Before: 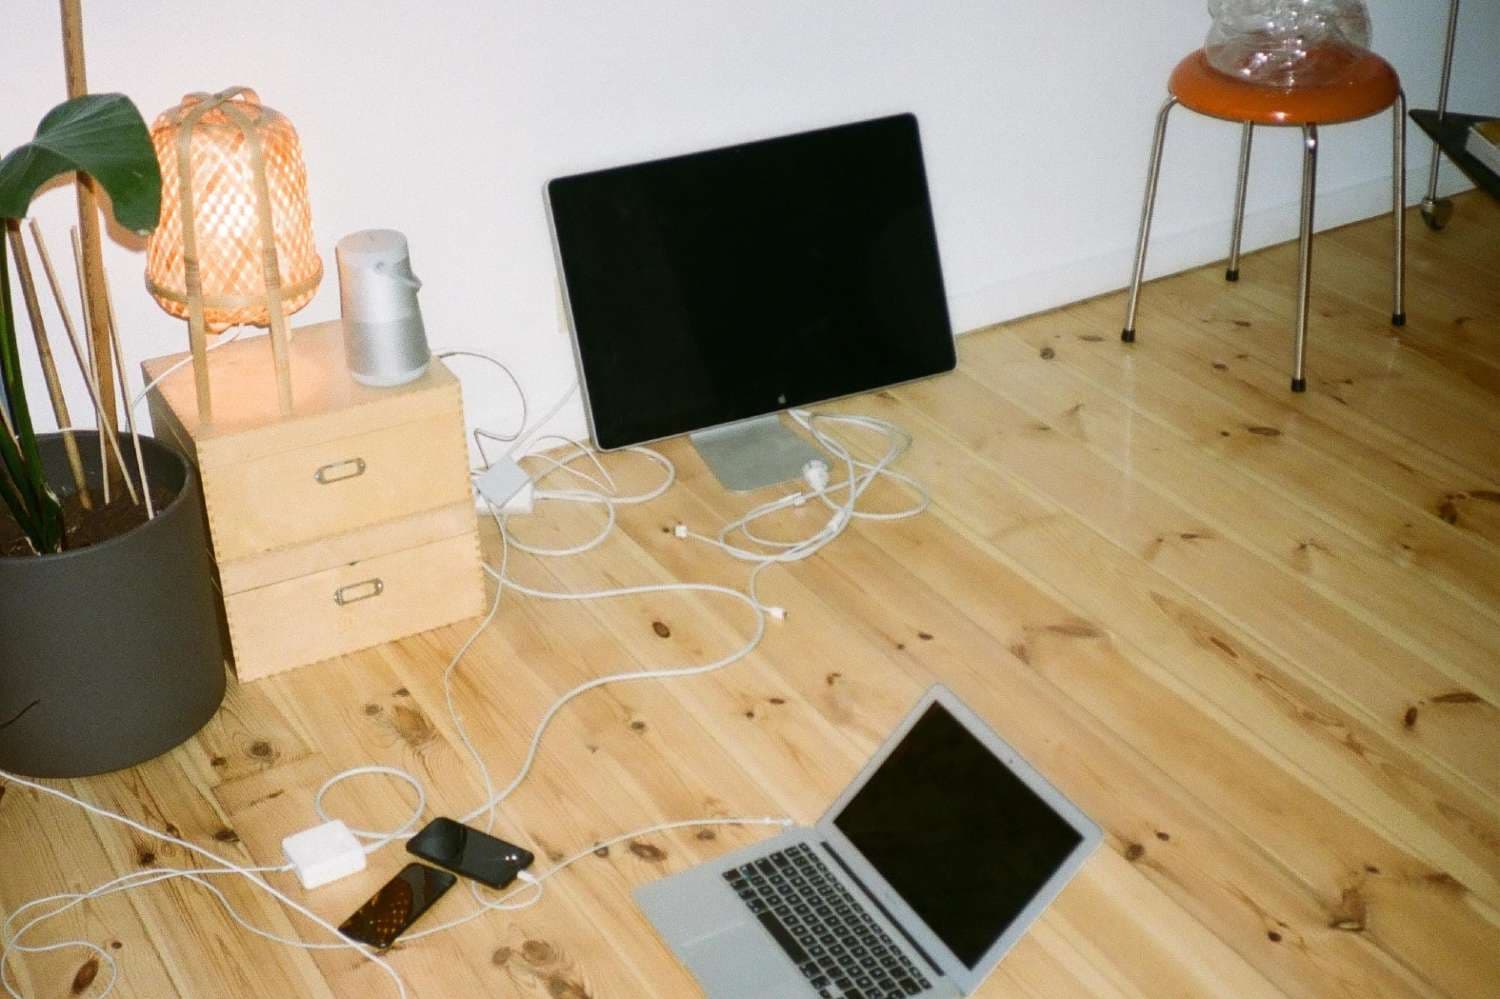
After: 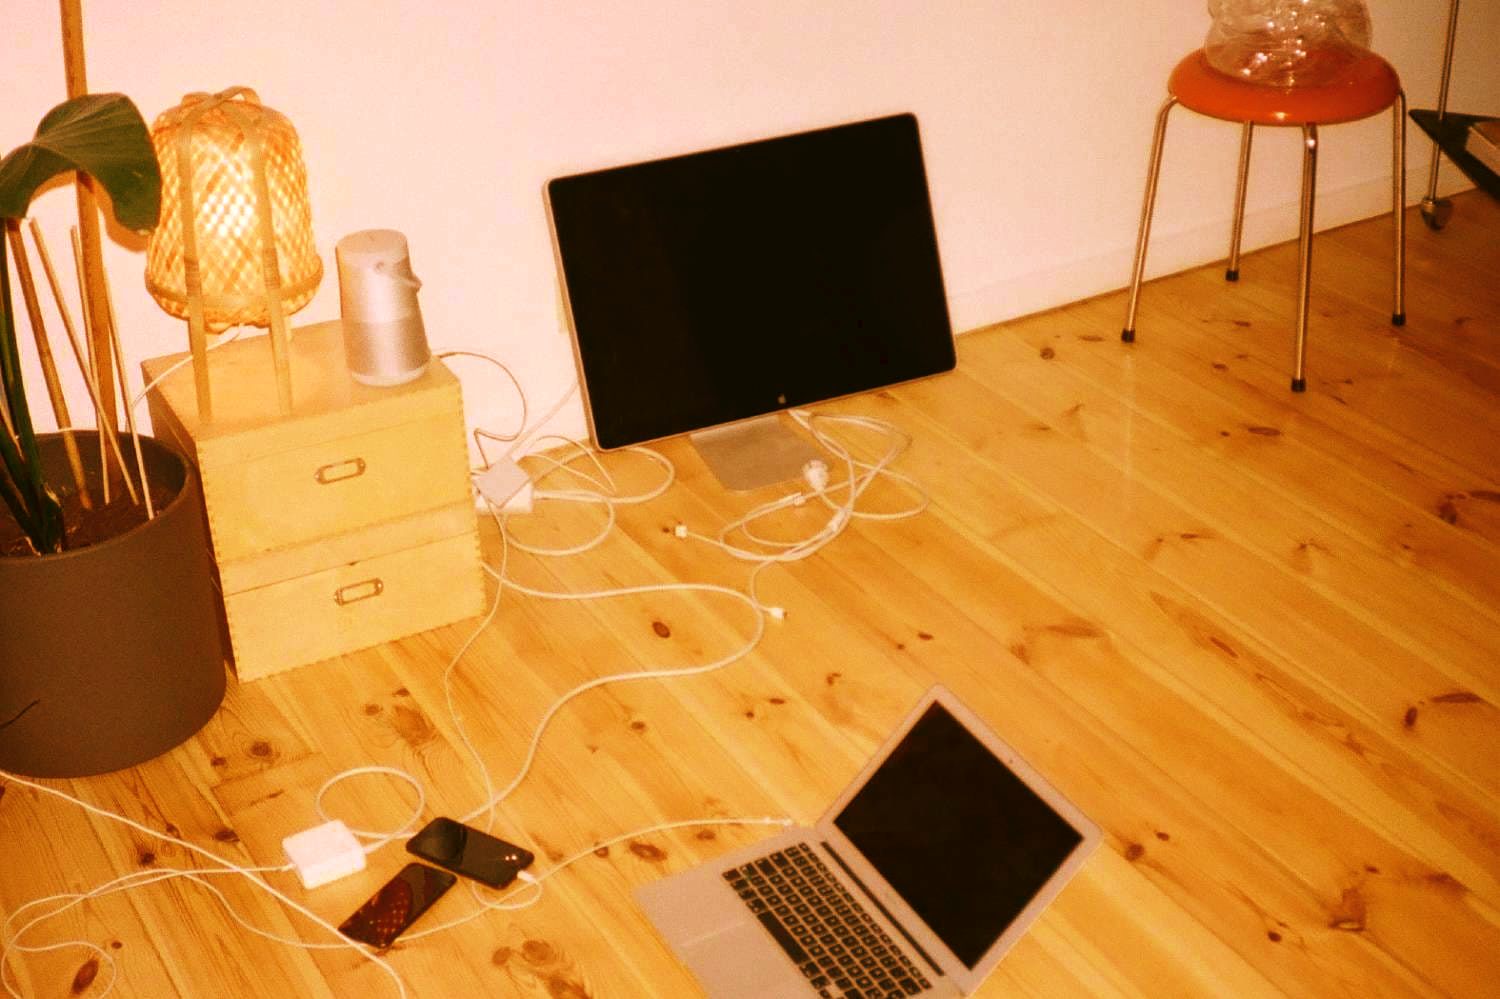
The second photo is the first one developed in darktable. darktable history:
tone curve: curves: ch0 [(0, 0) (0.003, 0.032) (0.011, 0.034) (0.025, 0.039) (0.044, 0.055) (0.069, 0.078) (0.1, 0.111) (0.136, 0.147) (0.177, 0.191) (0.224, 0.238) (0.277, 0.291) (0.335, 0.35) (0.399, 0.41) (0.468, 0.48) (0.543, 0.547) (0.623, 0.621) (0.709, 0.699) (0.801, 0.789) (0.898, 0.884) (1, 1)], preserve colors none
color look up table: target L [100.5, 99.48, 98.47, 93.86, 89.52, 87.47, 80.82, 75.18, 69.73, 69.01, 61.72, 64.22, 46.21, 41.11, 17.66, 67.91, 64.1, 66.6, 56.67, 52, 52.85, 42.12, 30.06, 33.43, 18.23, 96.7, 80, 73.84, 63.64, 67.62, 66.45, 61.46, 55.23, 43.33, 50.1, 43.34, 34.12, 38.89, 18.98, 11.88, 27.97, 0.079, 96.95, 84.33, 66.95, 54.85, 55.81, 23.72, 0.662], target a [-23, -23.46, -19.77, -24.22, -55.33, -31, 6.615, -67.2, -6.322, 19, -63.93, 0.017, -9.857, -44.05, -24.68, 41.51, 51.1, 37.23, 76.56, 80.79, 64.71, 64.84, 39.21, 52.31, 25.54, 17.03, 36.11, 40.7, 63.12, 61.23, 36.97, 89.9, 75.84, 22.3, 33.27, 70.94, 37.13, 65.24, -9.214, 17.94, 51.16, 1.01, -30.31, -7.689, 12.16, -47.69, 4.575, -20.69, -1.059], target b [92.59, 100.46, 32.47, 67.23, 84.77, 86.96, 42.22, 45.2, 51.95, 66.18, 62.96, 69.29, 46.78, 44.56, 25.24, 52.71, 70.18, 75.04, 63.41, 68.19, 60.79, 56.83, 41.52, 45.33, 26.67, -8.666, -11.58, -35.67, 1.273, -31.89, 23.12, -53.32, -63.81, -83.14, 46.01, 47.85, 25.58, -2.838, -17.07, -44.52, 38.58, -8.197, 11.17, -17.95, 24.75, 19.62, -33.9, 0.783, 0.605], num patches 49
